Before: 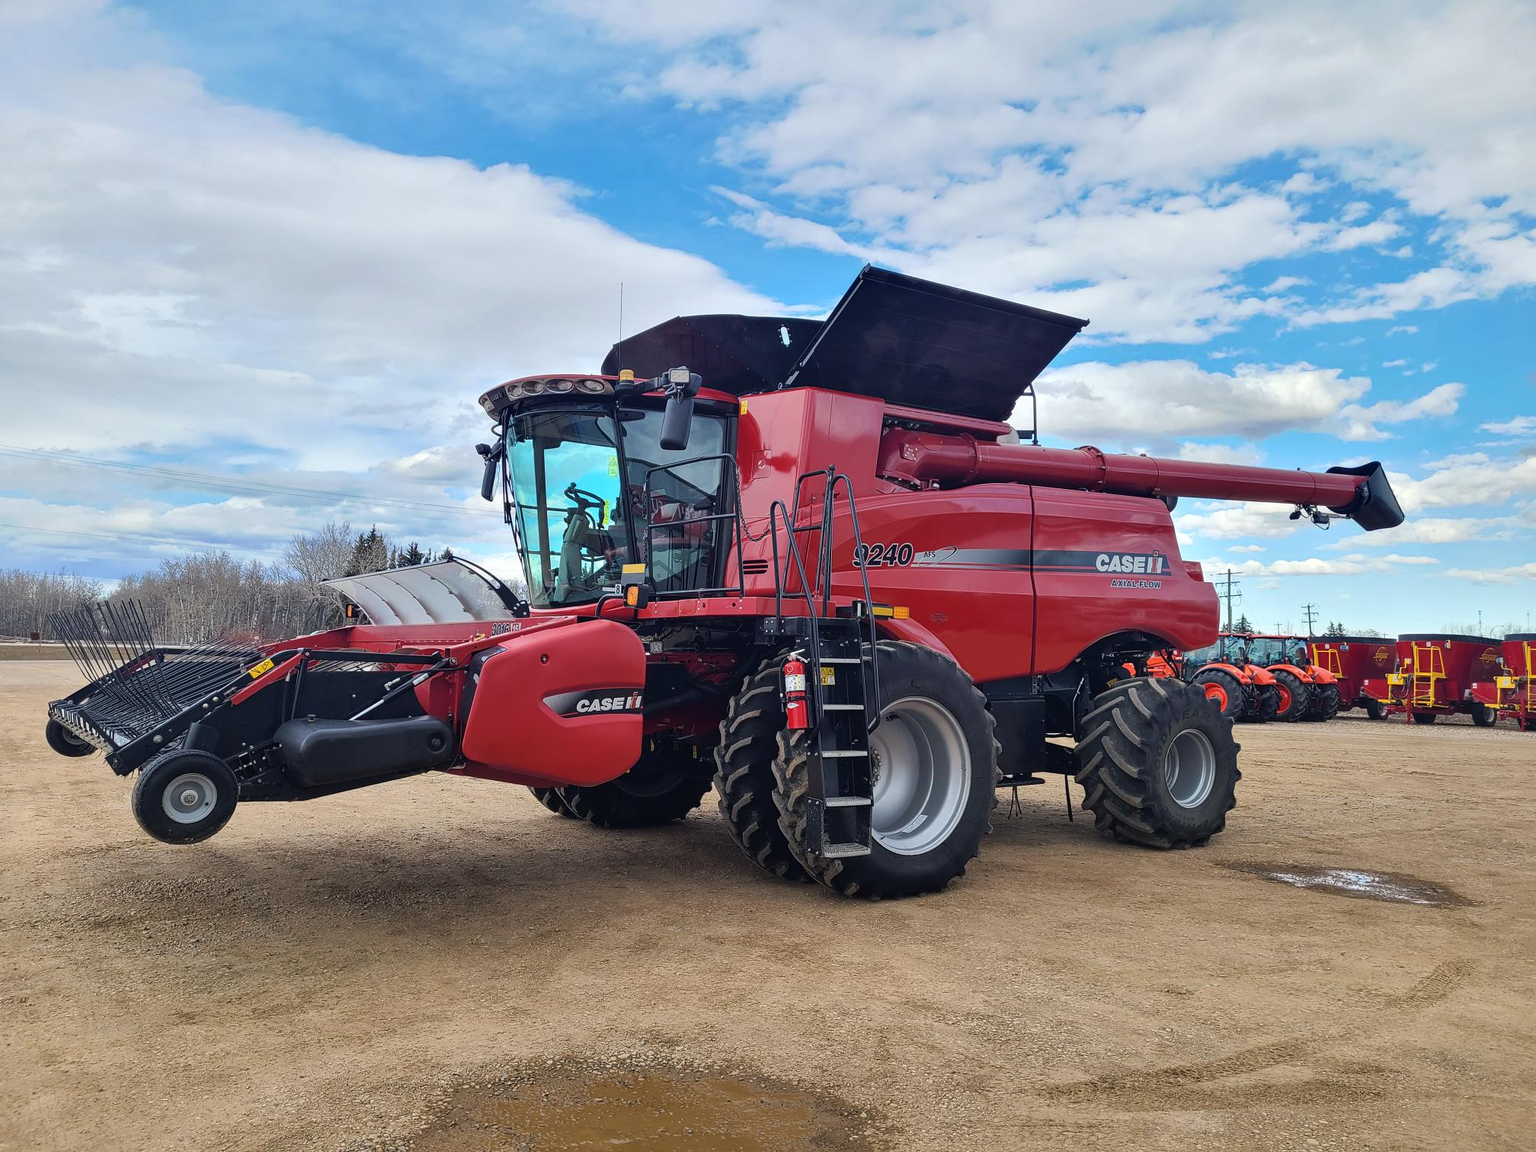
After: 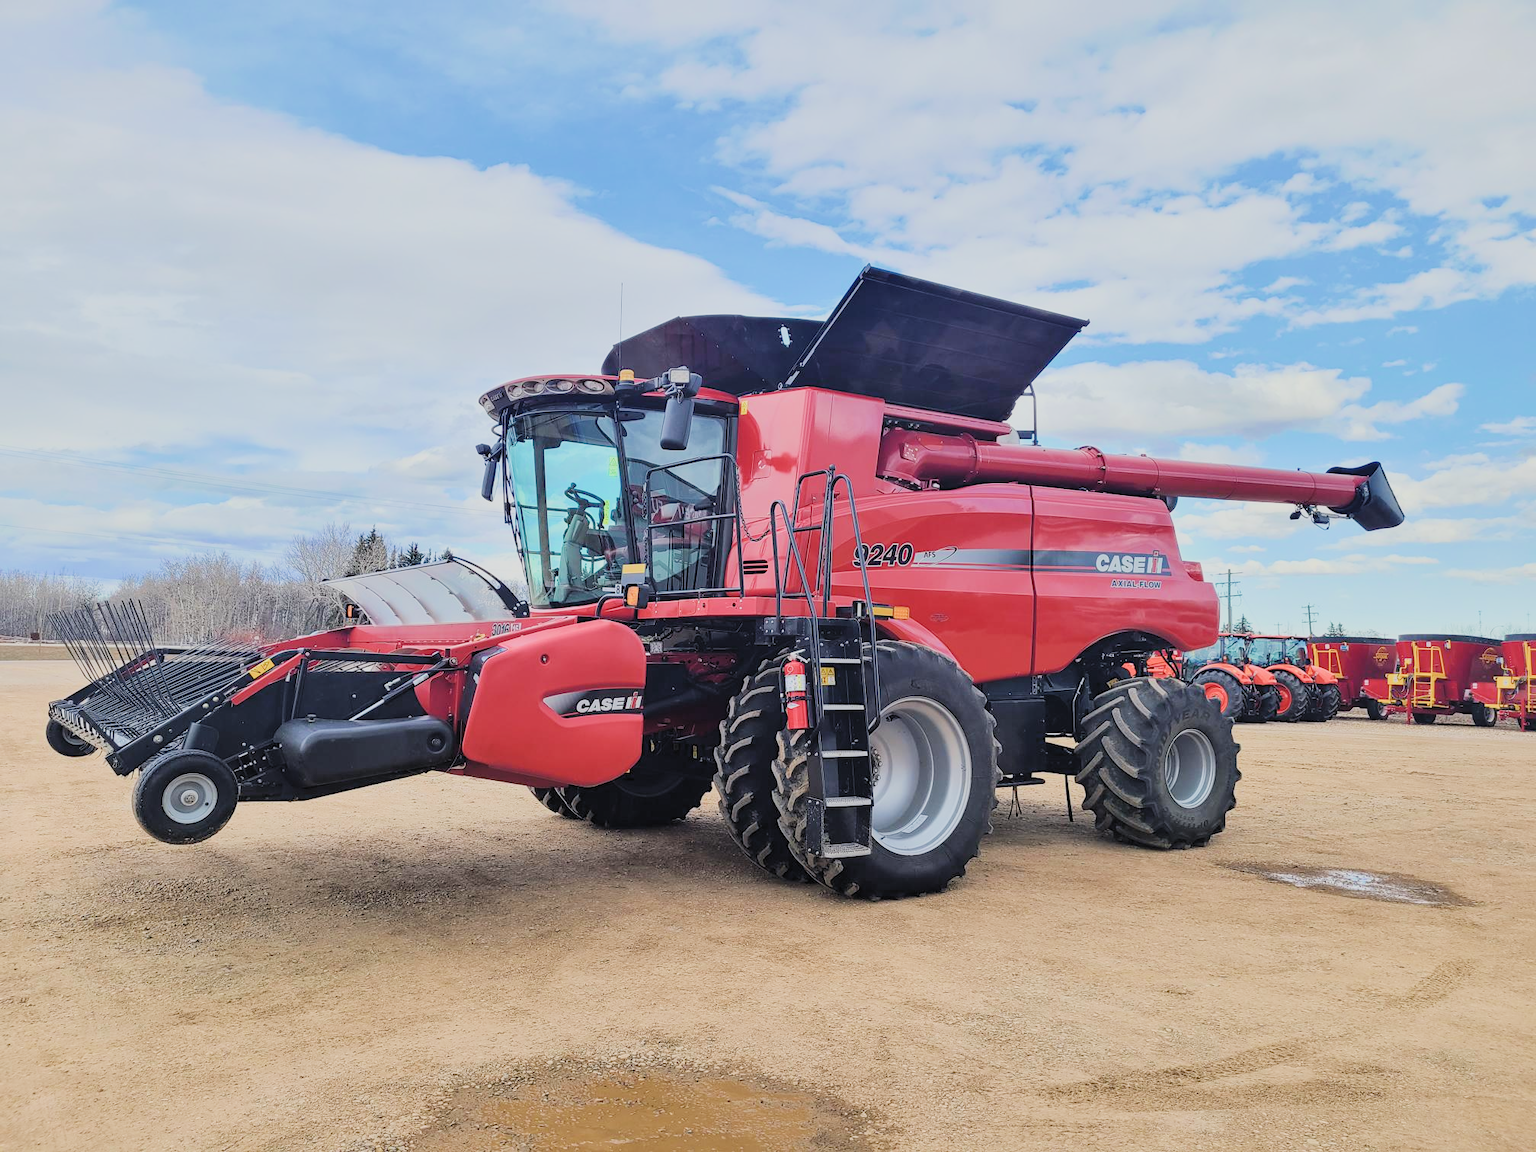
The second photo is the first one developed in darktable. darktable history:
exposure: black level correction 0, exposure 1.199 EV, compensate highlight preservation false
filmic rgb: black relative exposure -6.12 EV, white relative exposure 6.96 EV, hardness 2.25, color science v5 (2021), contrast in shadows safe, contrast in highlights safe
